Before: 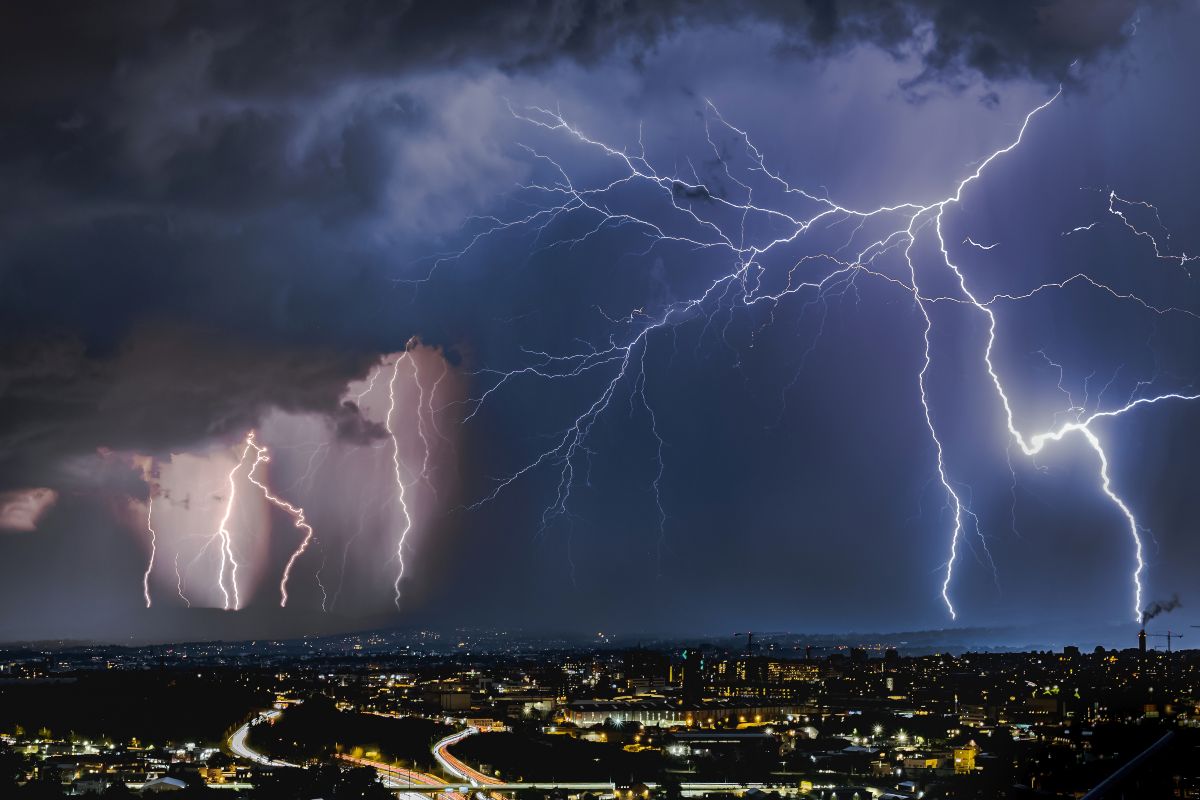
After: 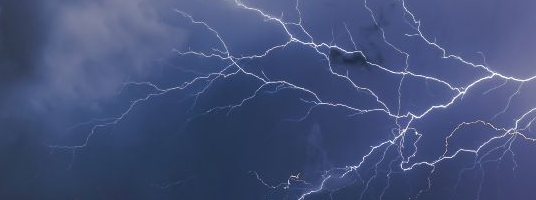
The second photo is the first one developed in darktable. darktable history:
crop: left 28.64%, top 16.832%, right 26.637%, bottom 58.055%
color balance rgb: on, module defaults
